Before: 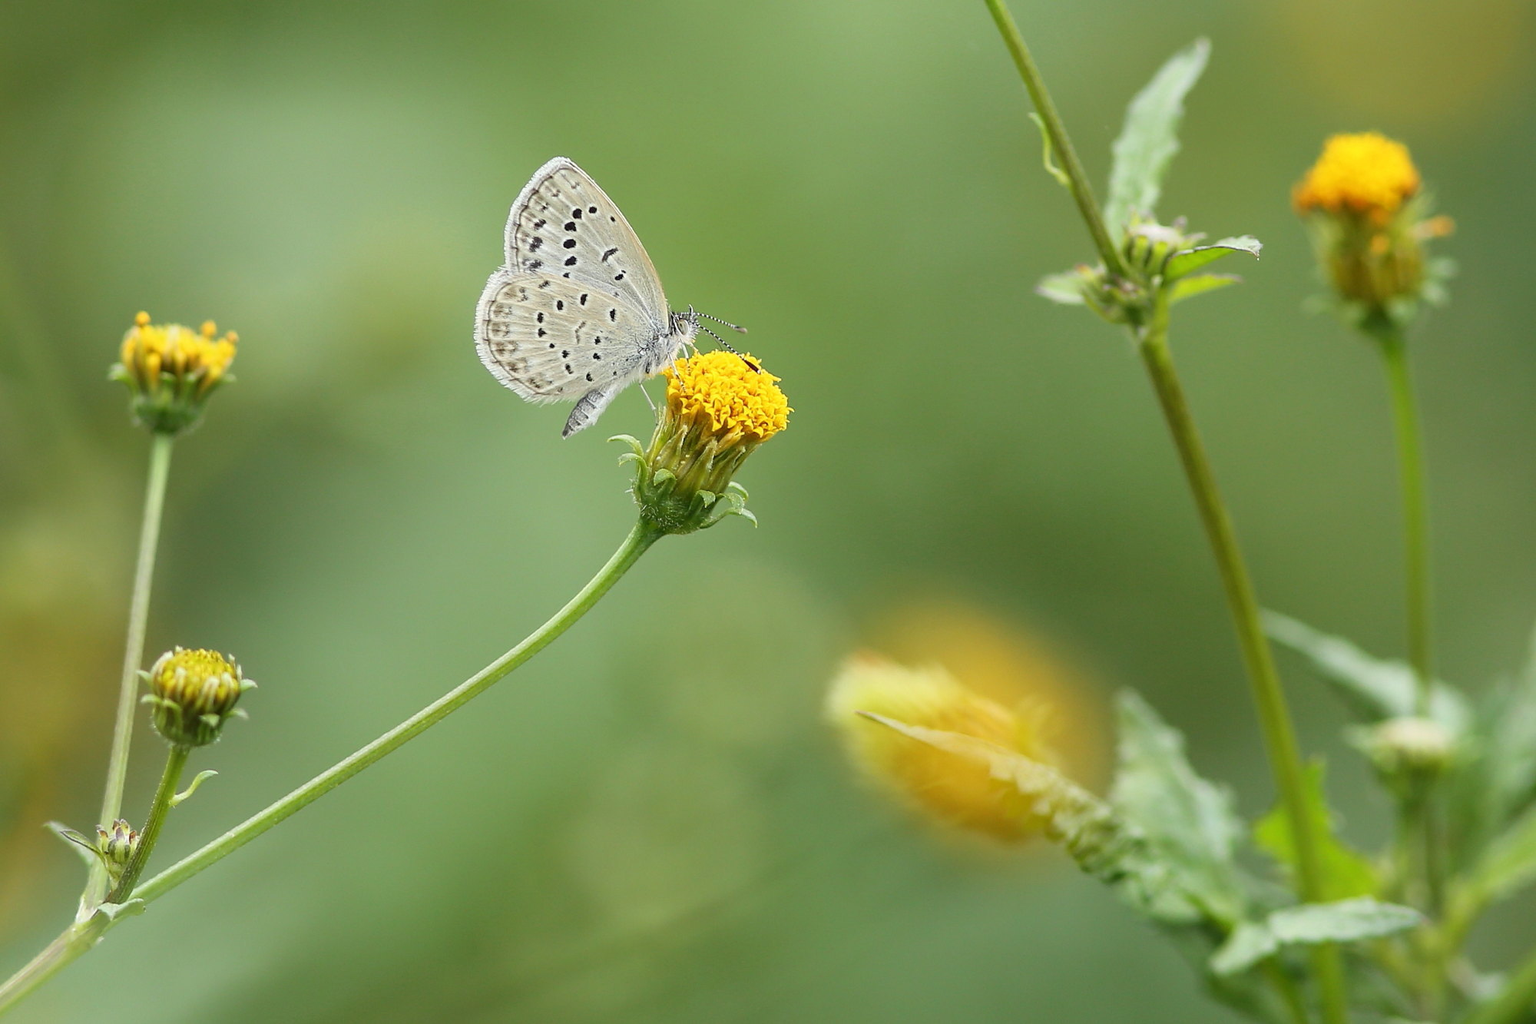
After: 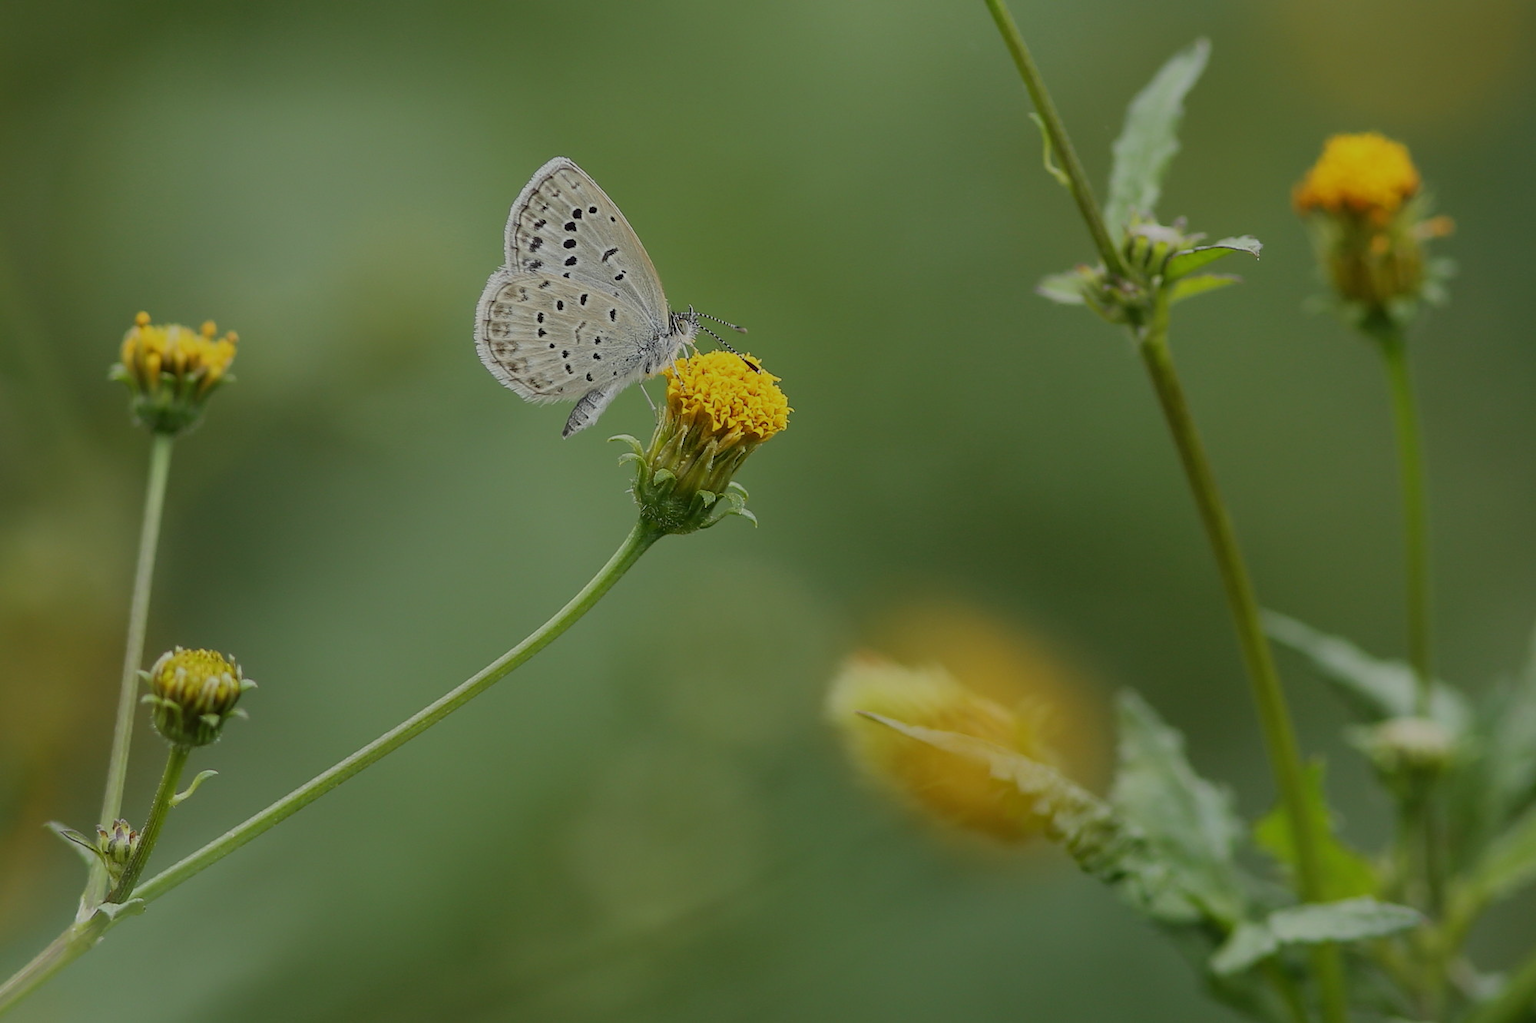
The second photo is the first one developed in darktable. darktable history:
tone equalizer: -8 EV 0.06 EV, smoothing diameter 25%, edges refinement/feathering 10, preserve details guided filter
exposure: exposure -1 EV, compensate highlight preservation false
